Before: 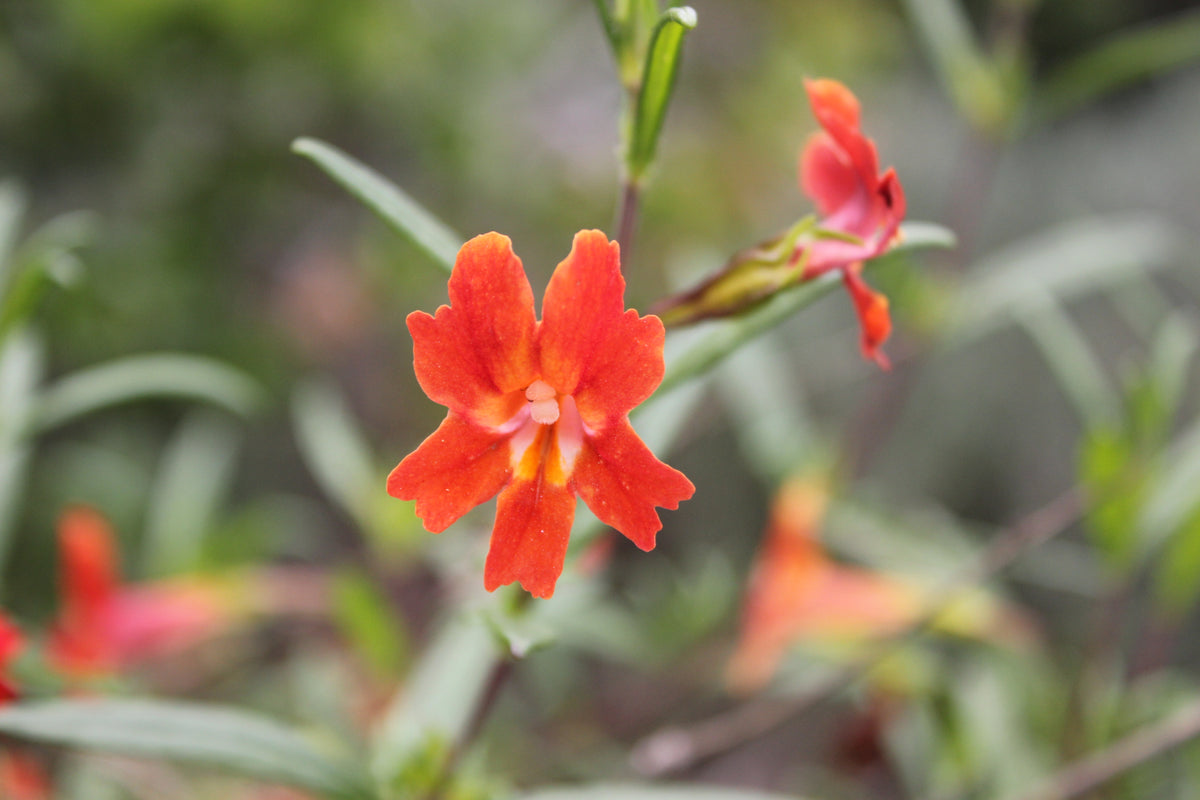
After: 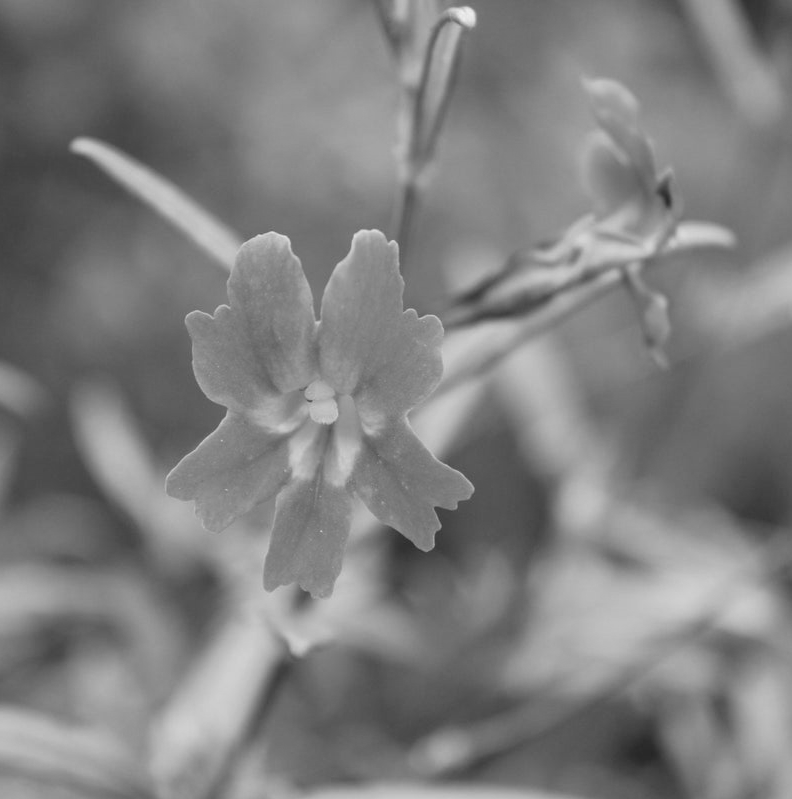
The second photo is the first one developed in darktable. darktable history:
crop and rotate: left 18.442%, right 15.508%
monochrome: on, module defaults
